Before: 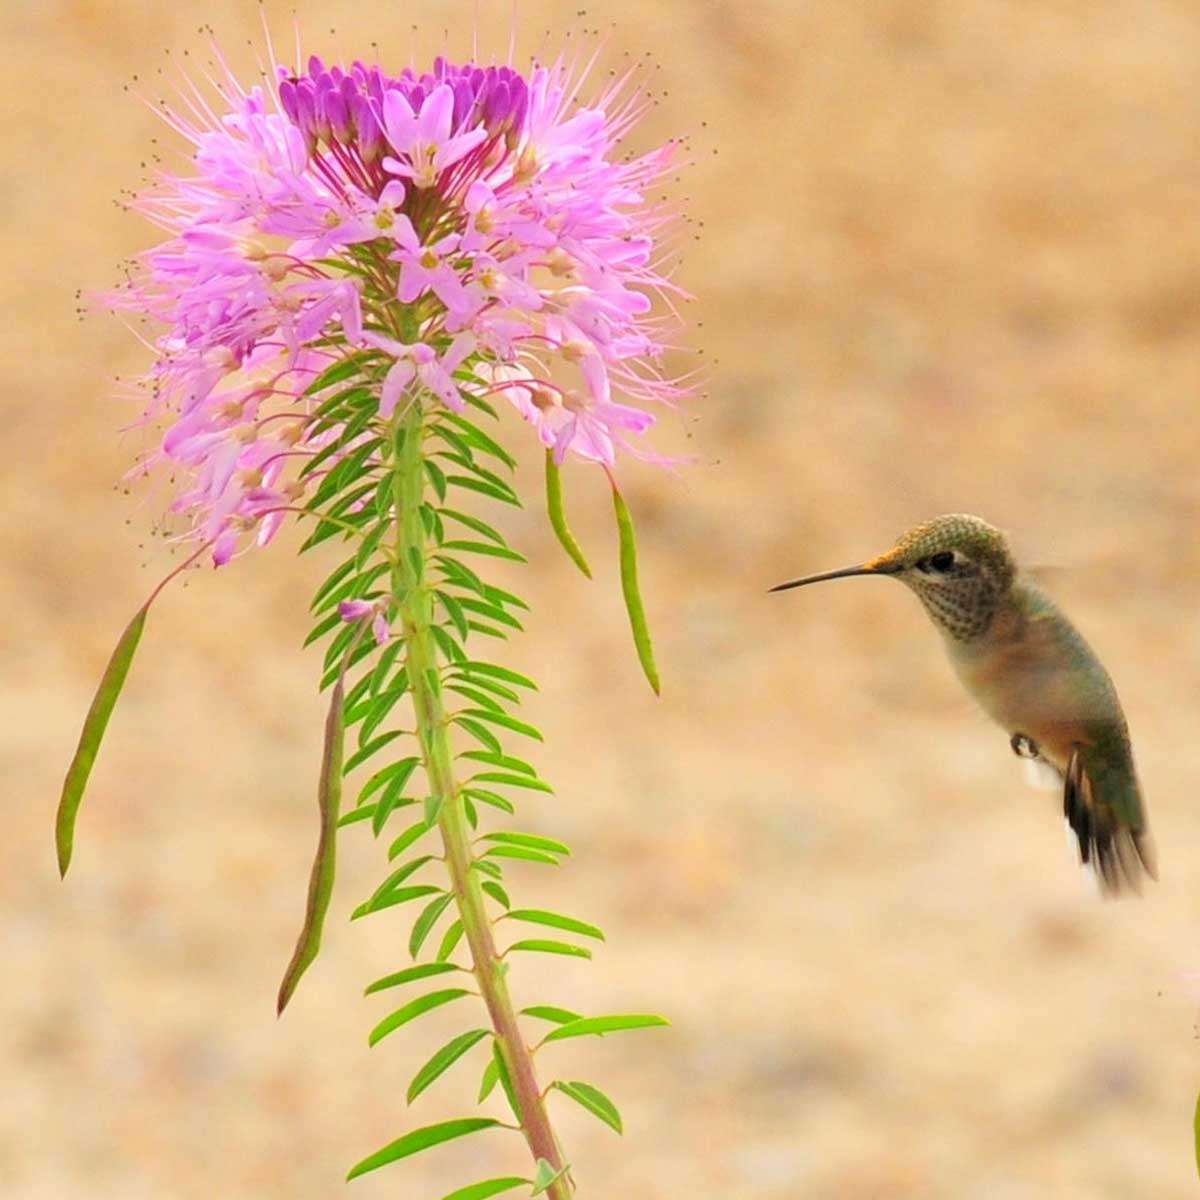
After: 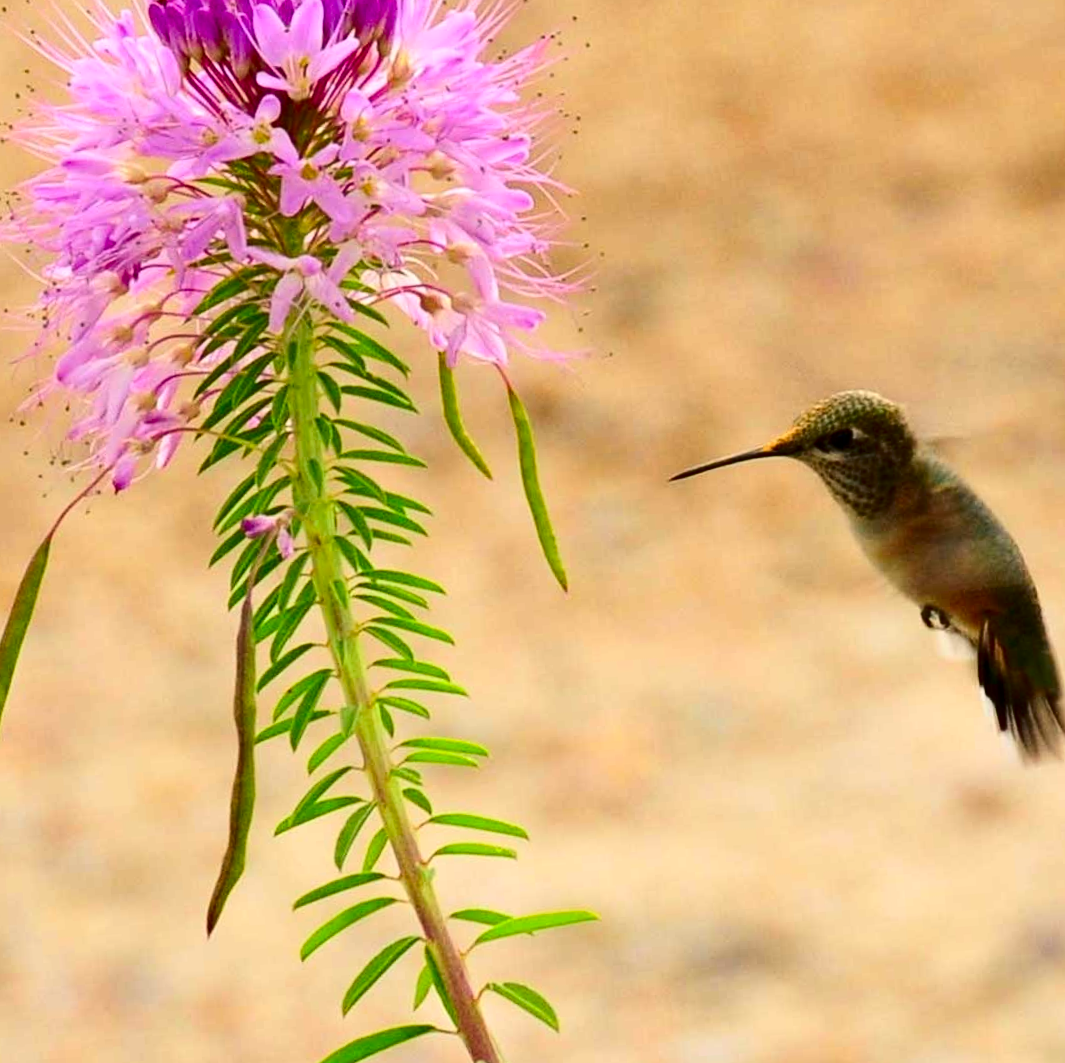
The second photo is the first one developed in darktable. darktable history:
contrast brightness saturation: contrast 0.238, brightness -0.244, saturation 0.14
crop and rotate: angle 3.76°, left 5.542%, top 5.714%
